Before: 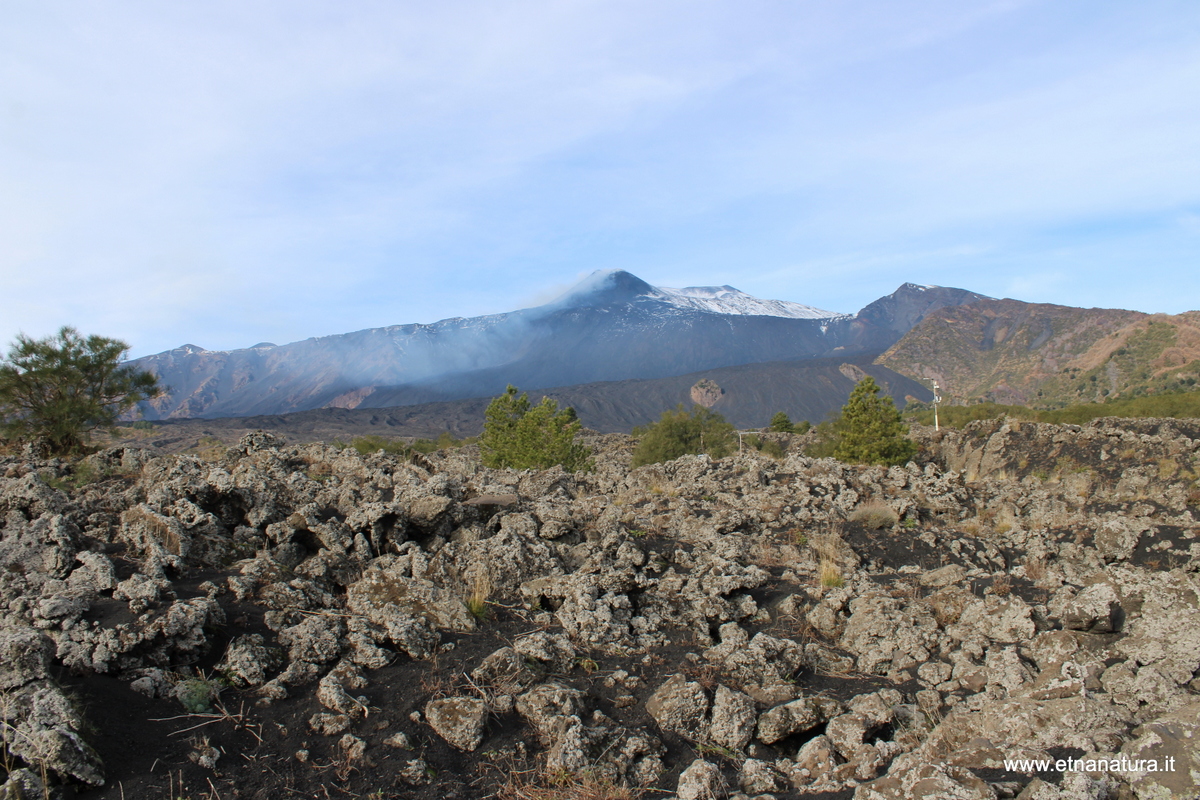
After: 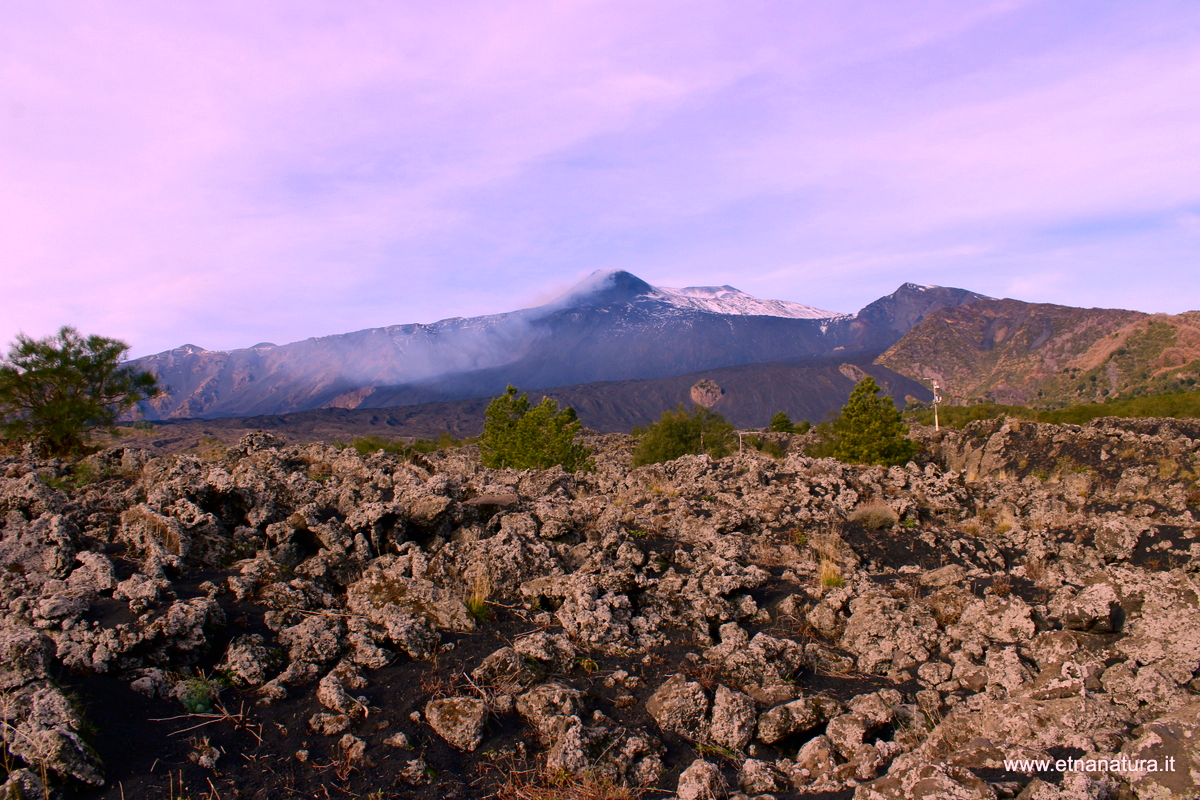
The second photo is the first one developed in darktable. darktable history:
rgb levels: preserve colors max RGB
contrast brightness saturation: contrast 0.22, brightness -0.19, saturation 0.24
shadows and highlights: on, module defaults
color correction: highlights a* 21.16, highlights b* 19.61
white balance: red 1.004, blue 1.096
